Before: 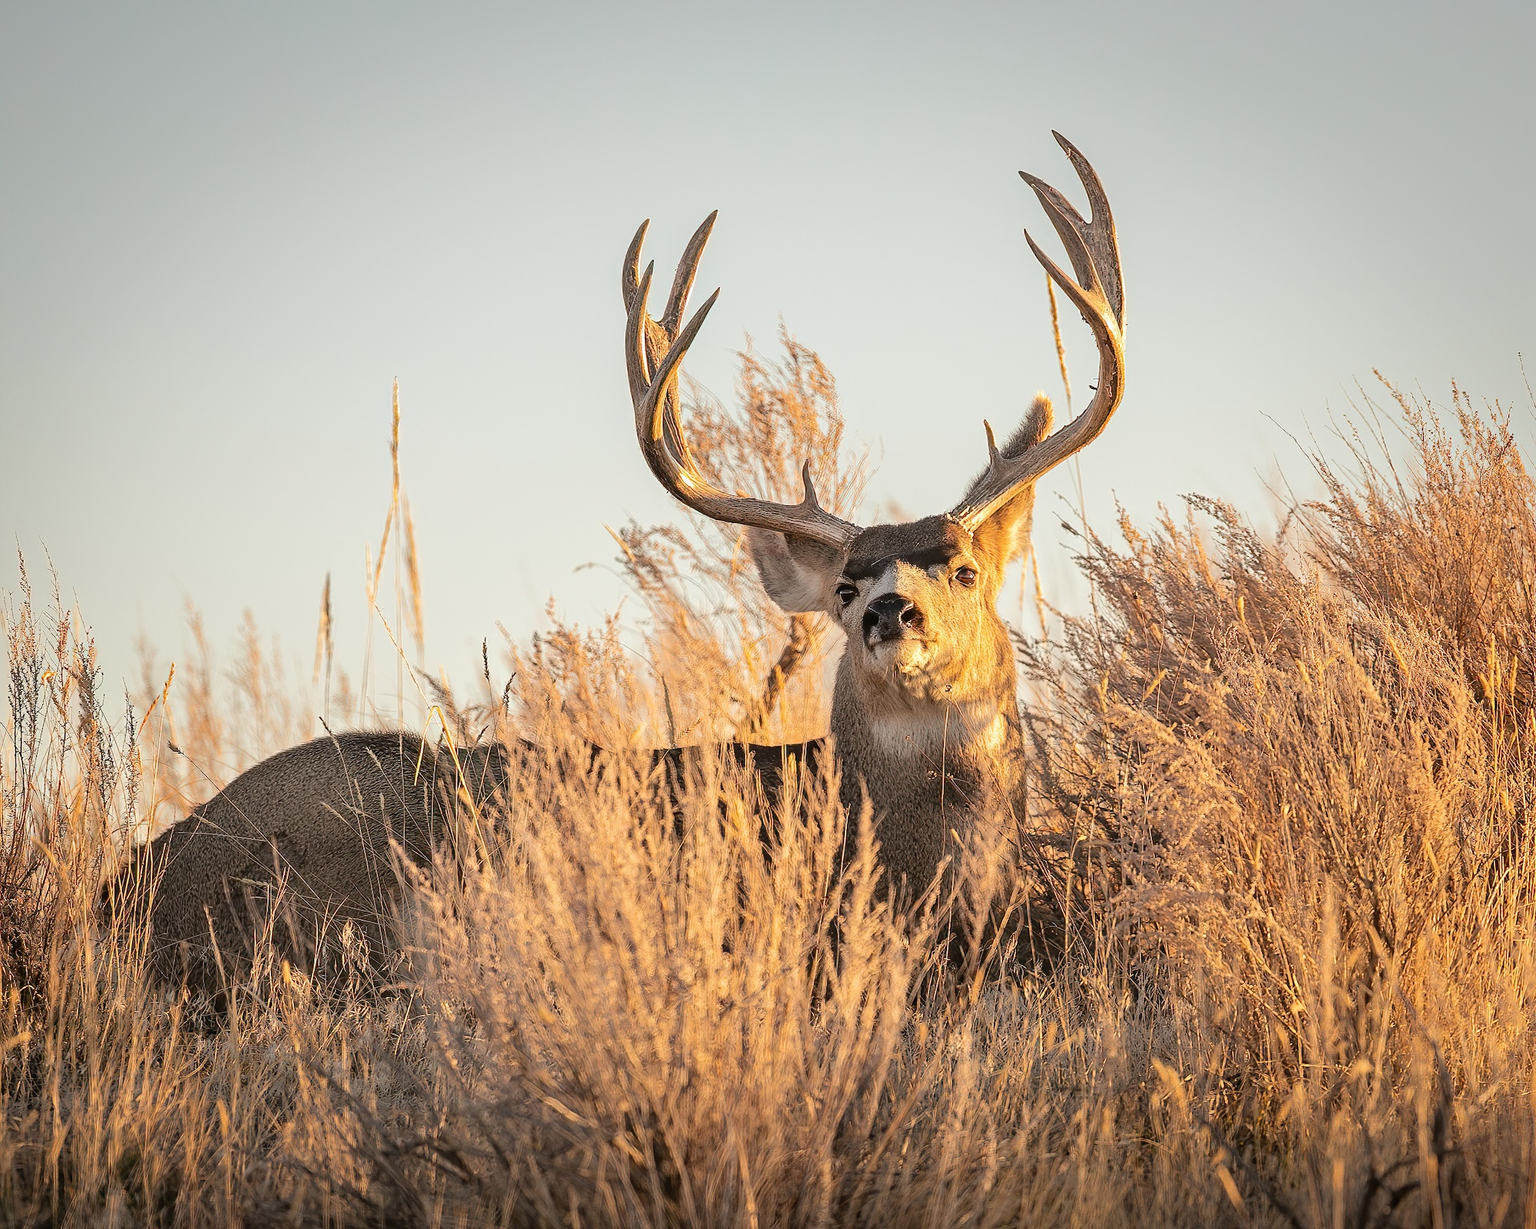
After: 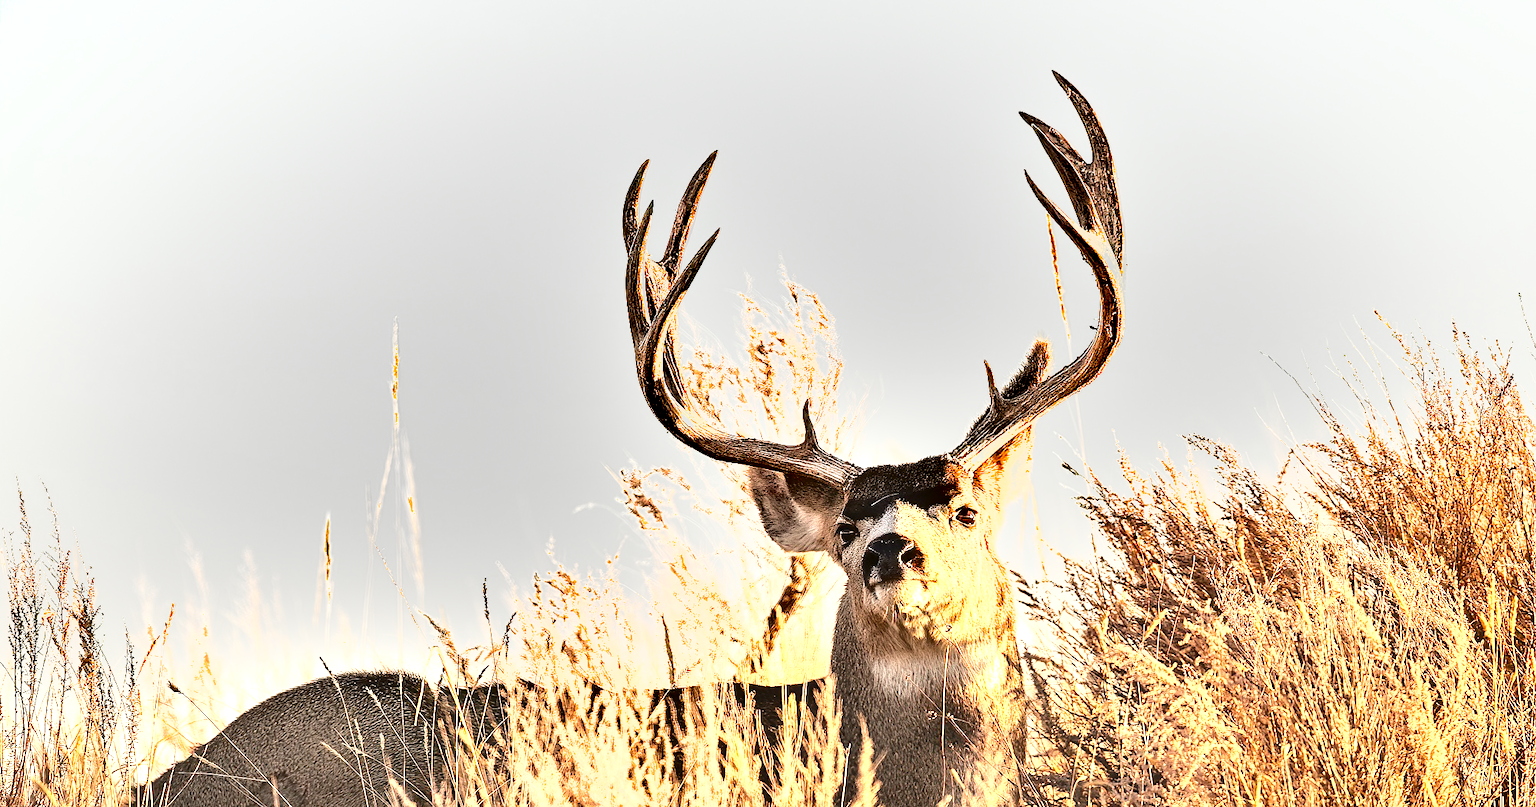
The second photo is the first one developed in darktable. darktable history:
shadows and highlights: shadows 6.25, soften with gaussian
crop and rotate: top 4.919%, bottom 29.353%
exposure: black level correction 0, exposure 1.378 EV, compensate highlight preservation false
